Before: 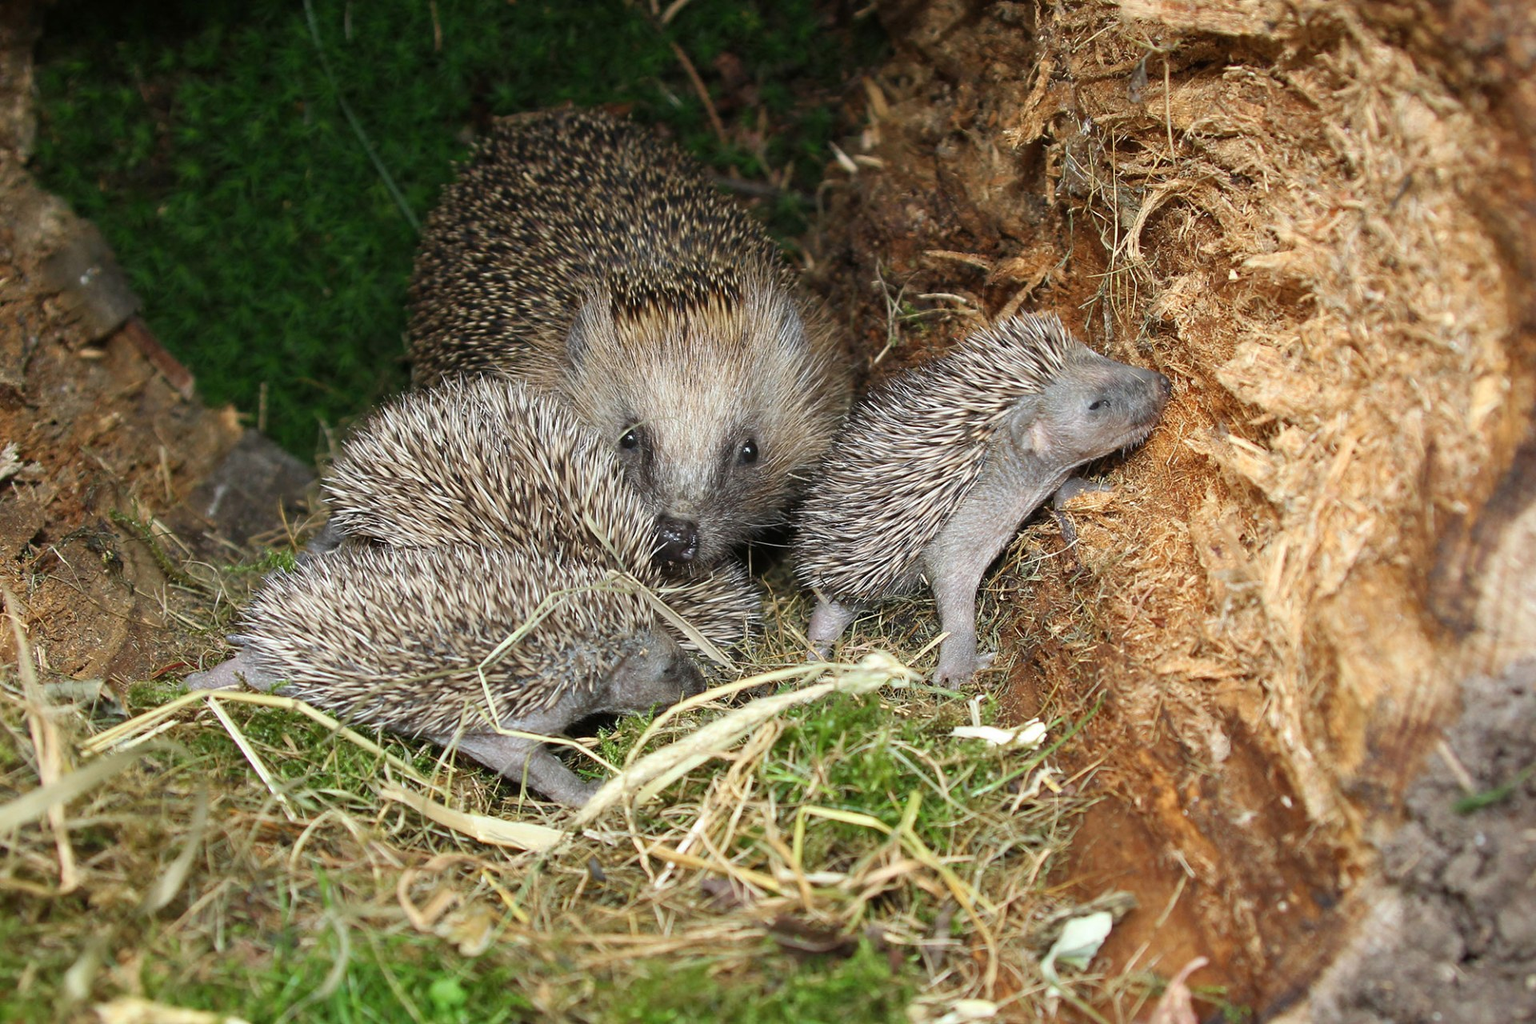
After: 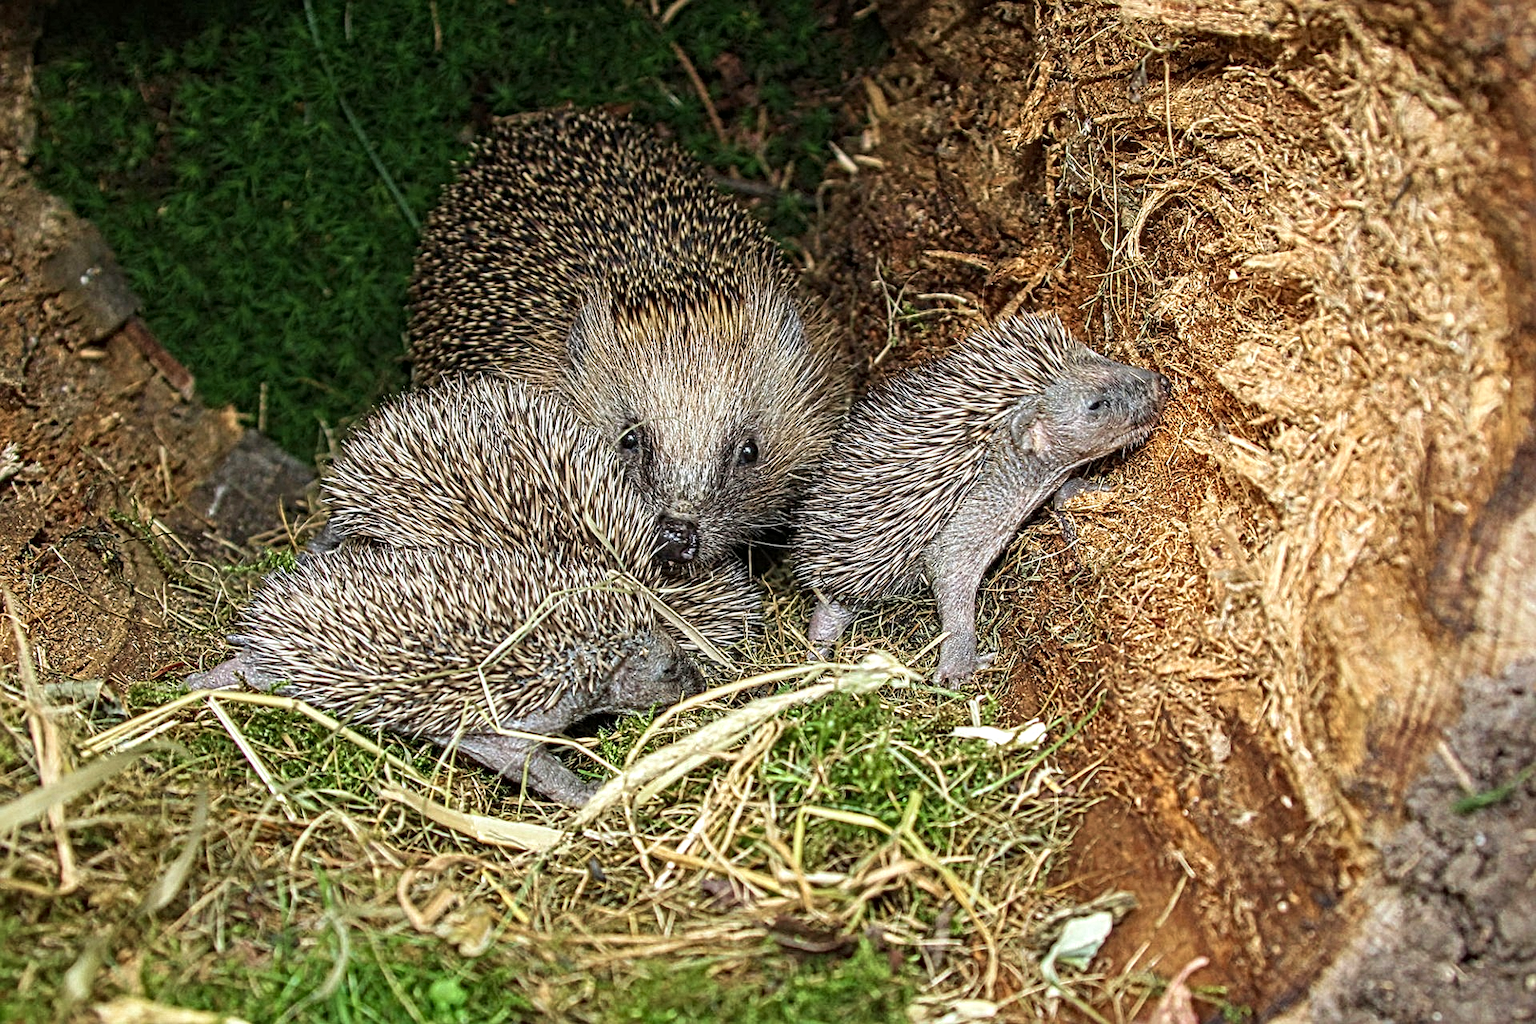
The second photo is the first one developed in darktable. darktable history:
velvia: on, module defaults
local contrast: mode bilateral grid, contrast 20, coarseness 3, detail 299%, midtone range 0.2
